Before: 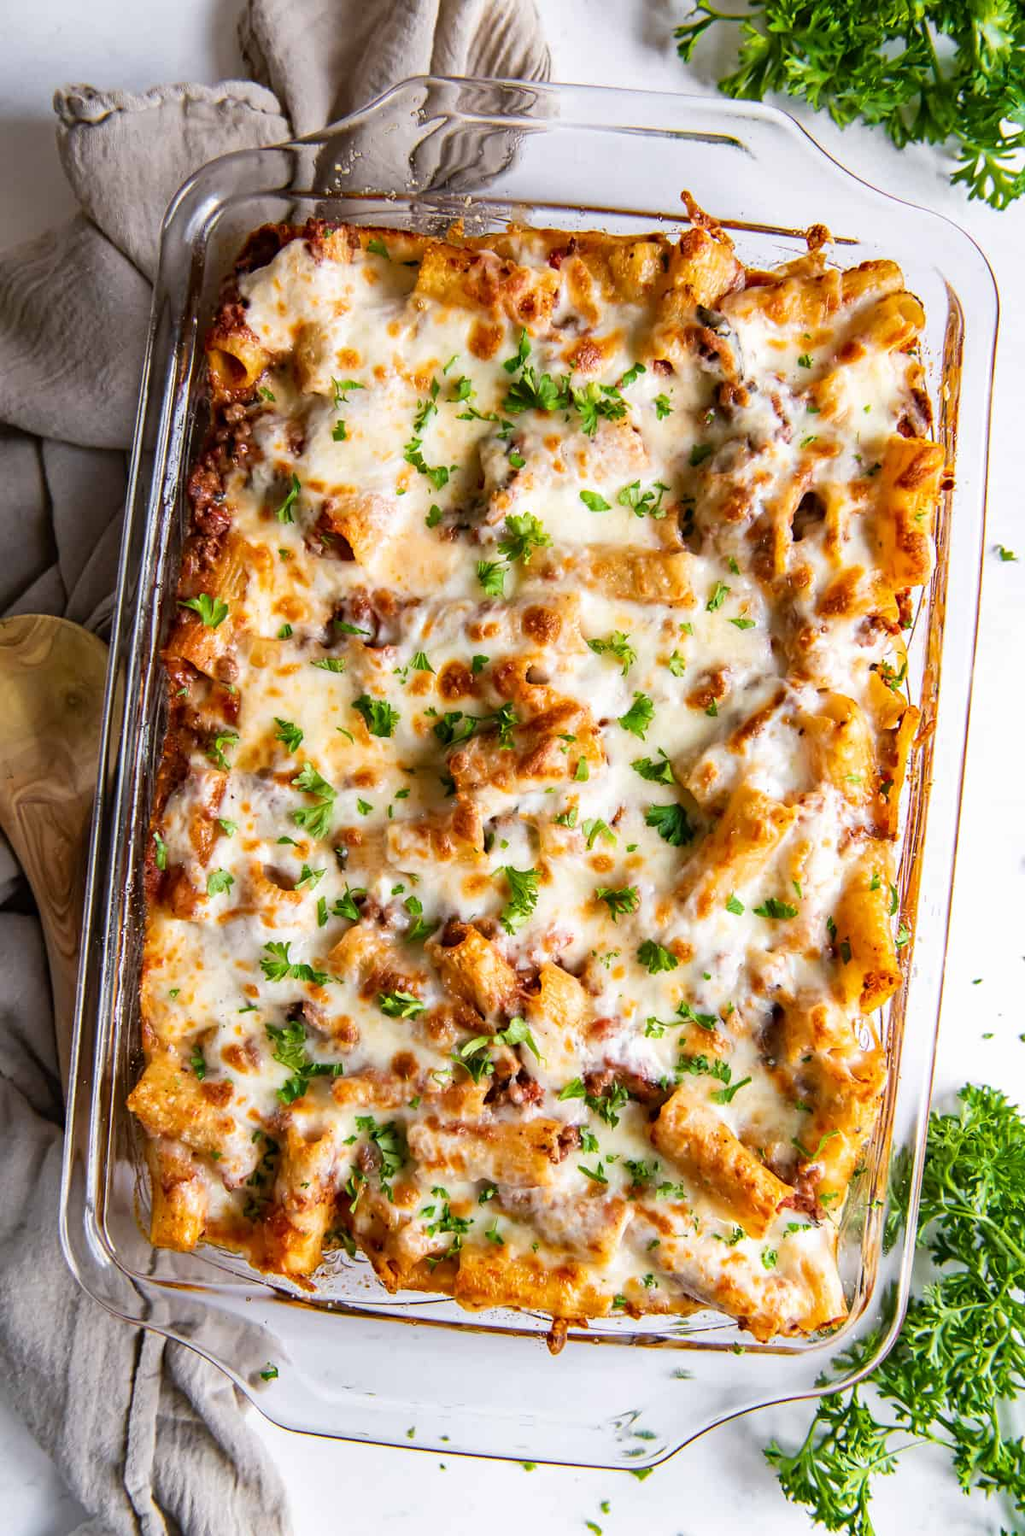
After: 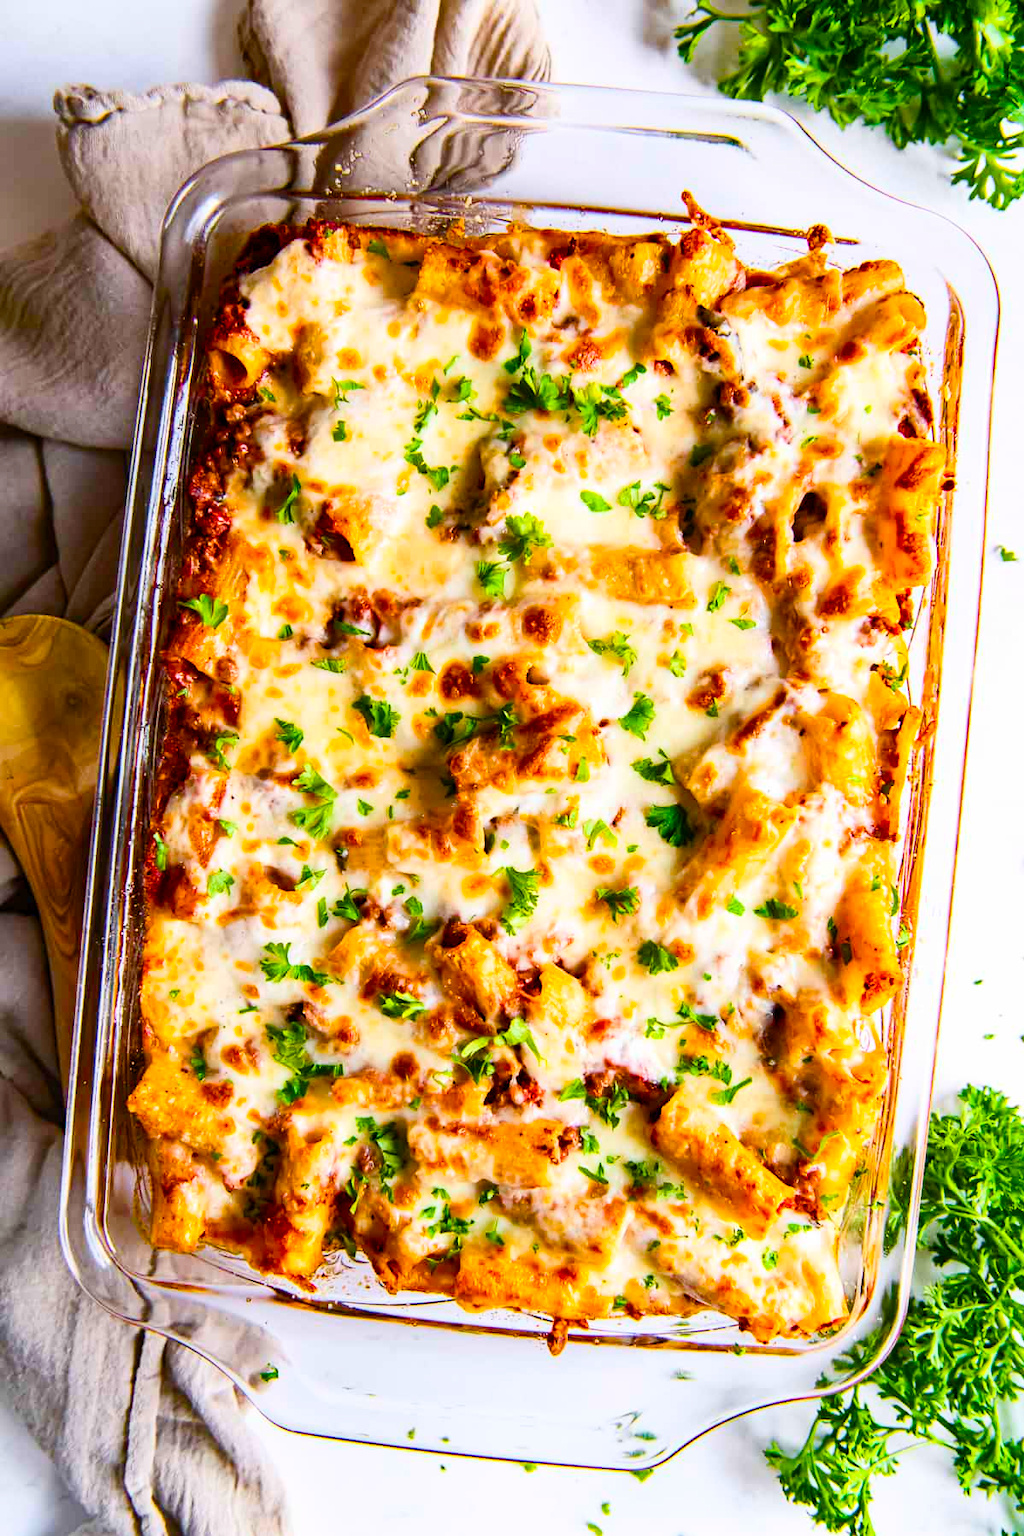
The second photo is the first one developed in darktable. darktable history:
color balance rgb: perceptual saturation grading › global saturation 34.735%, perceptual saturation grading › highlights -25.908%, perceptual saturation grading › shadows 49.608%, global vibrance 20%
contrast brightness saturation: contrast 0.23, brightness 0.113, saturation 0.293
